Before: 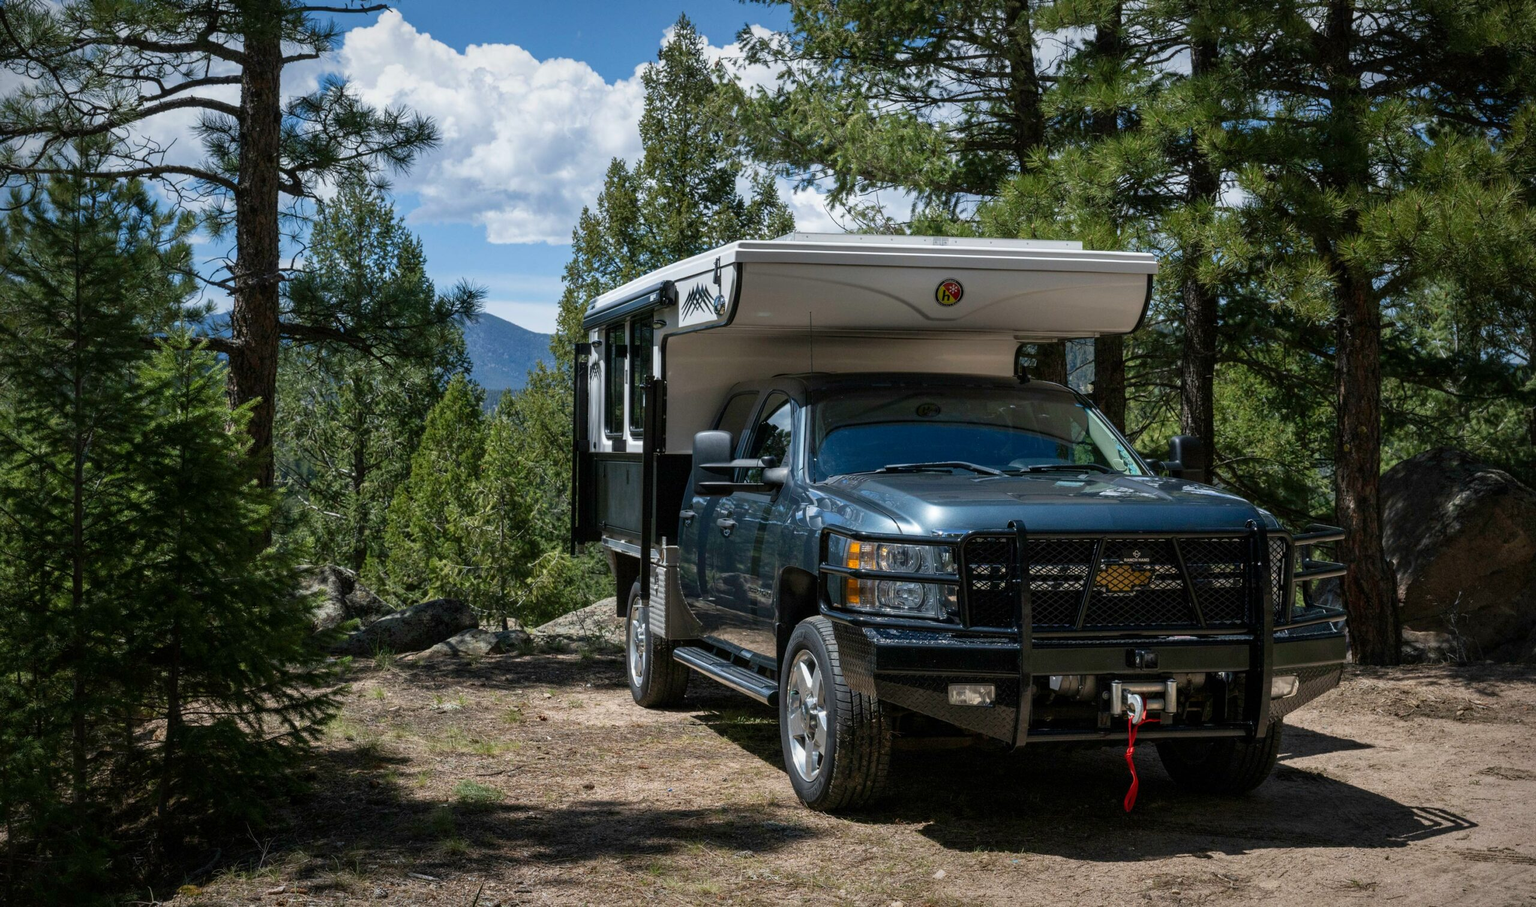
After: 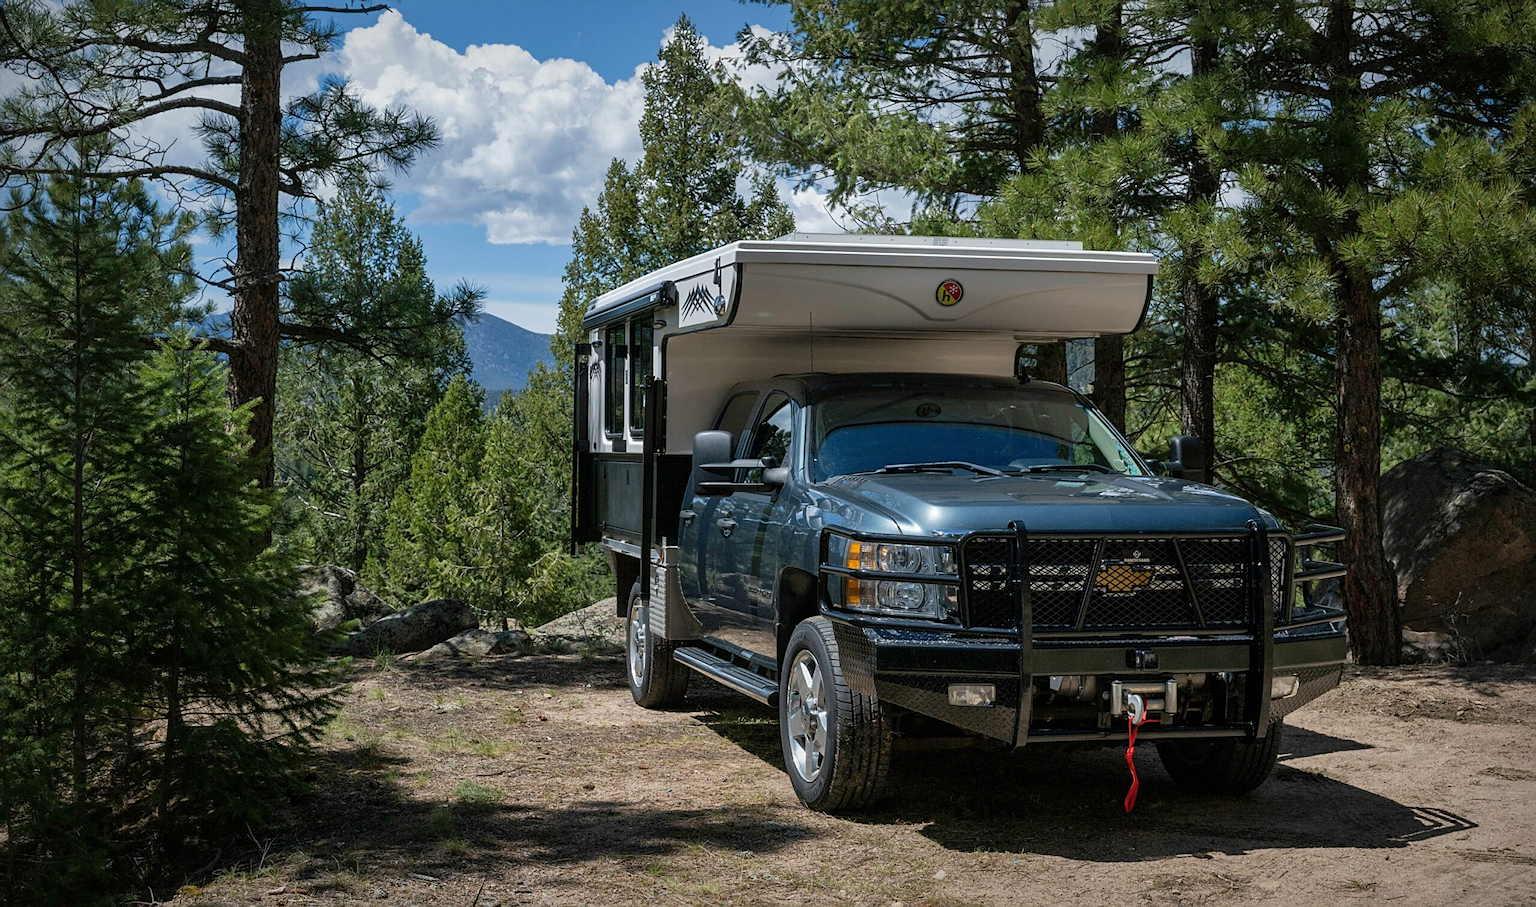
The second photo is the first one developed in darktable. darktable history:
sharpen: on, module defaults
shadows and highlights: shadows 30
